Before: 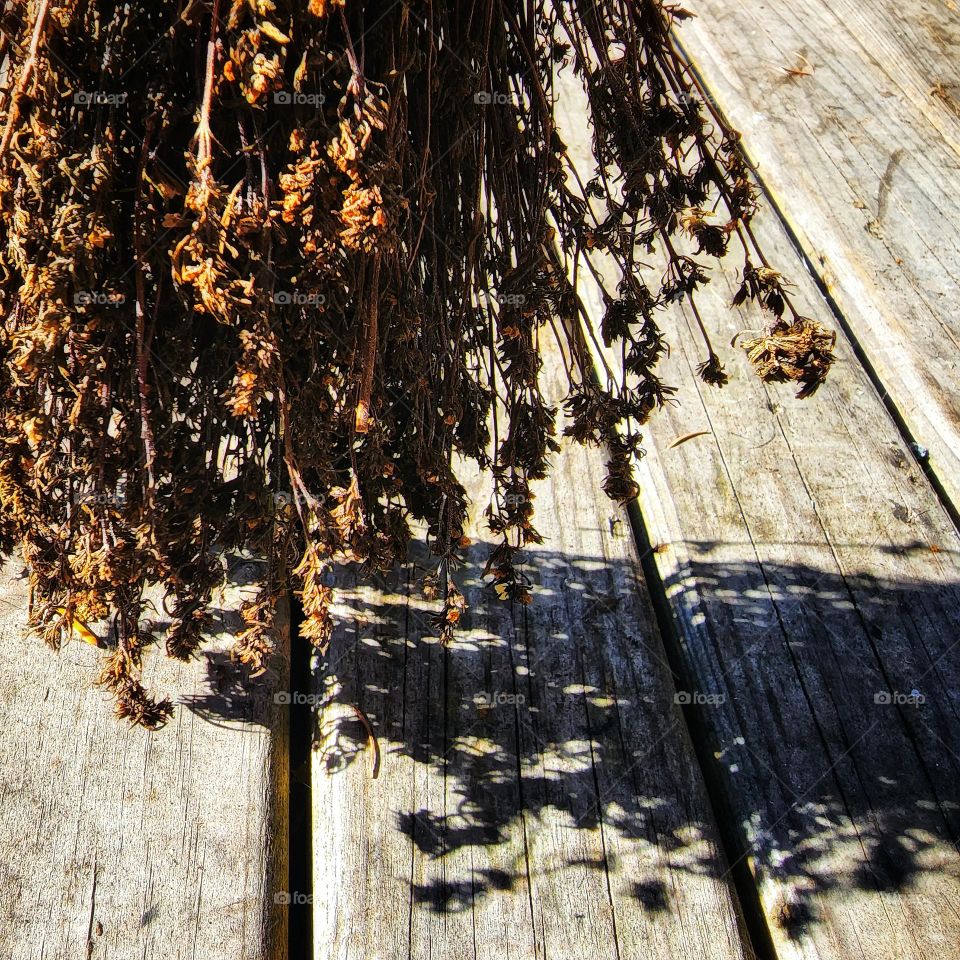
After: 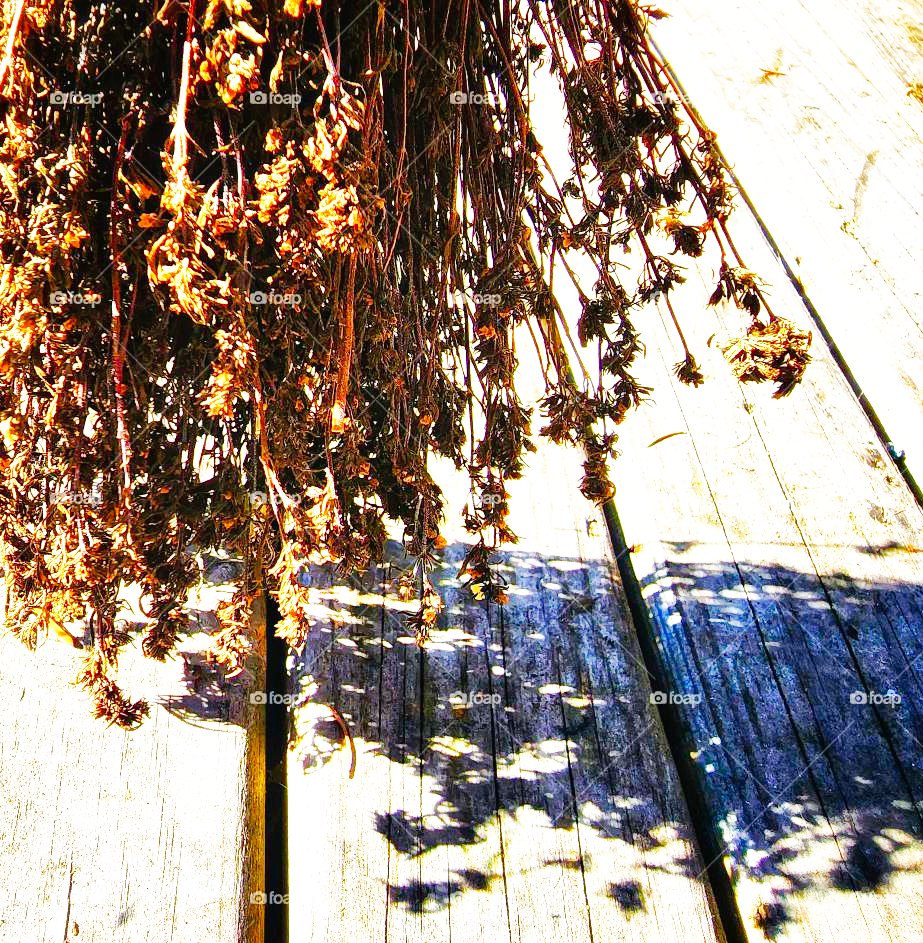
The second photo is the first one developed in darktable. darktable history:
shadows and highlights: on, module defaults
exposure: black level correction 0, exposure 0.698 EV, compensate highlight preservation false
base curve: curves: ch0 [(0, 0) (0.007, 0.004) (0.027, 0.03) (0.046, 0.07) (0.207, 0.54) (0.442, 0.872) (0.673, 0.972) (1, 1)], preserve colors none
color balance rgb: linear chroma grading › global chroma 15.375%, perceptual saturation grading › global saturation 0.988%, perceptual saturation grading › highlights -18.742%, perceptual saturation grading › mid-tones 7.26%, perceptual saturation grading › shadows 28.328%, perceptual brilliance grading › mid-tones 10.357%, perceptual brilliance grading › shadows 15.301%, global vibrance 20%
crop and rotate: left 2.565%, right 1.259%, bottom 1.767%
